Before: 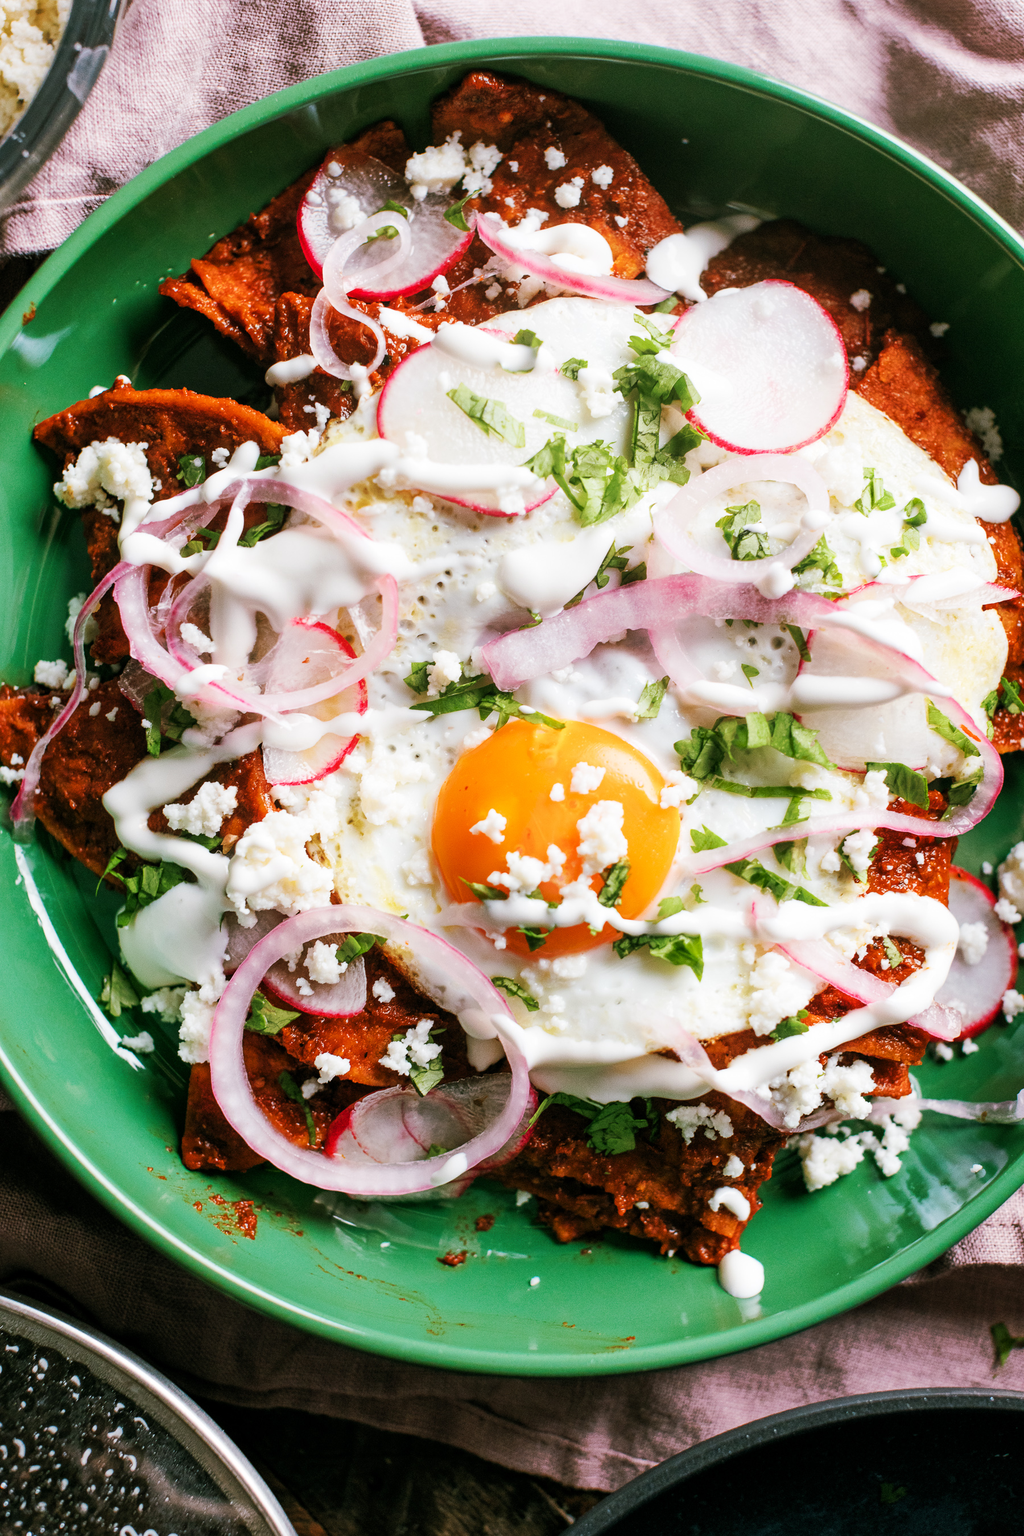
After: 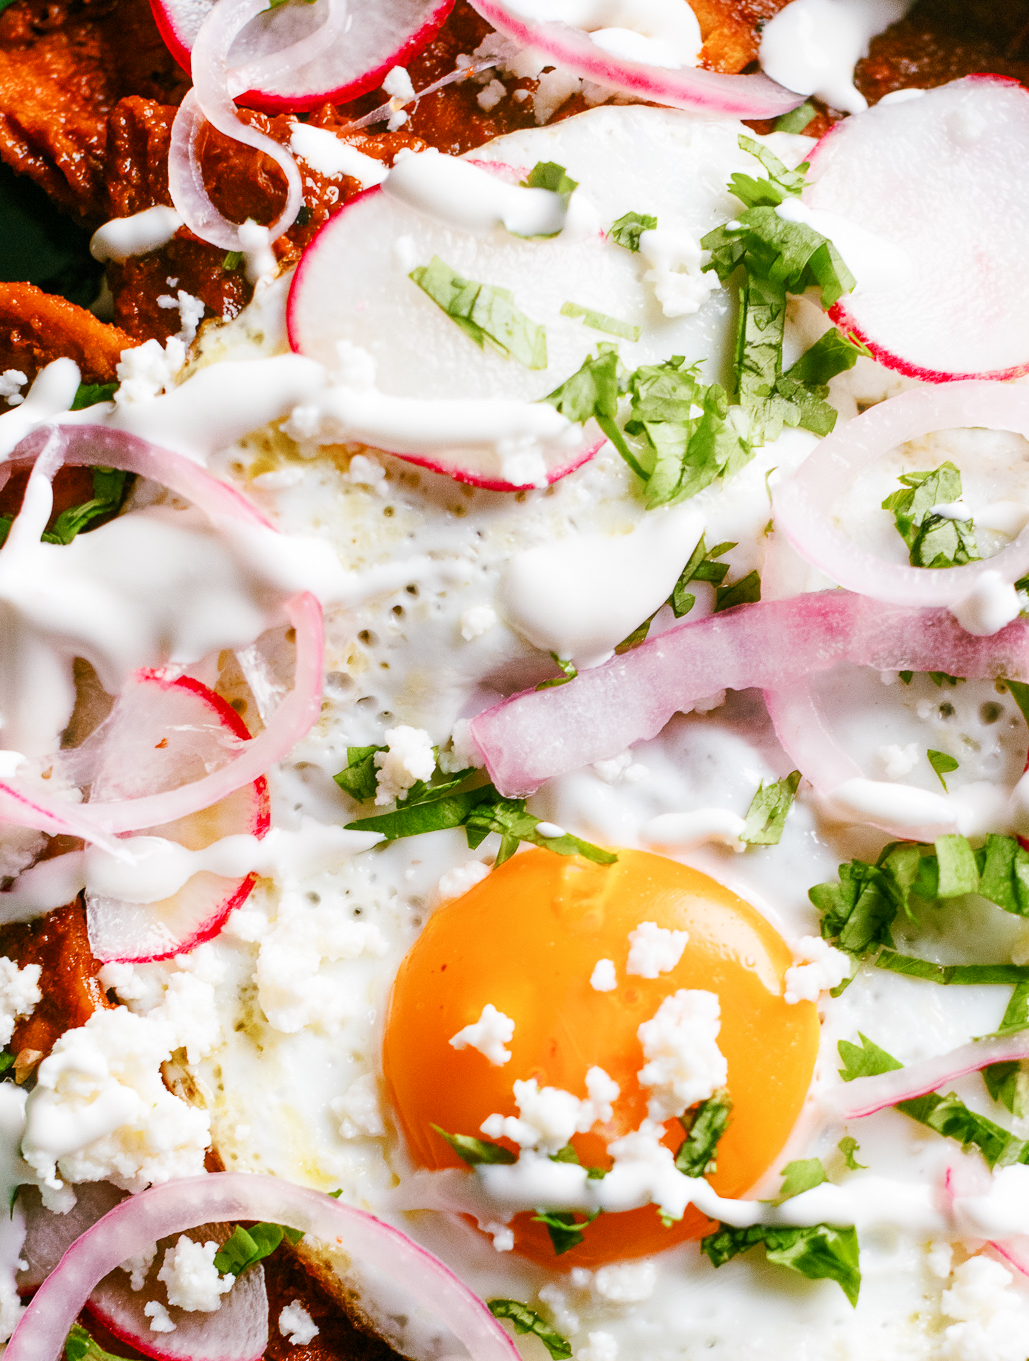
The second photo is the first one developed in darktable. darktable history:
crop: left 20.932%, top 15.471%, right 21.848%, bottom 34.081%
color balance rgb: perceptual saturation grading › global saturation 20%, perceptual saturation grading › highlights -25%, perceptual saturation grading › shadows 25%
